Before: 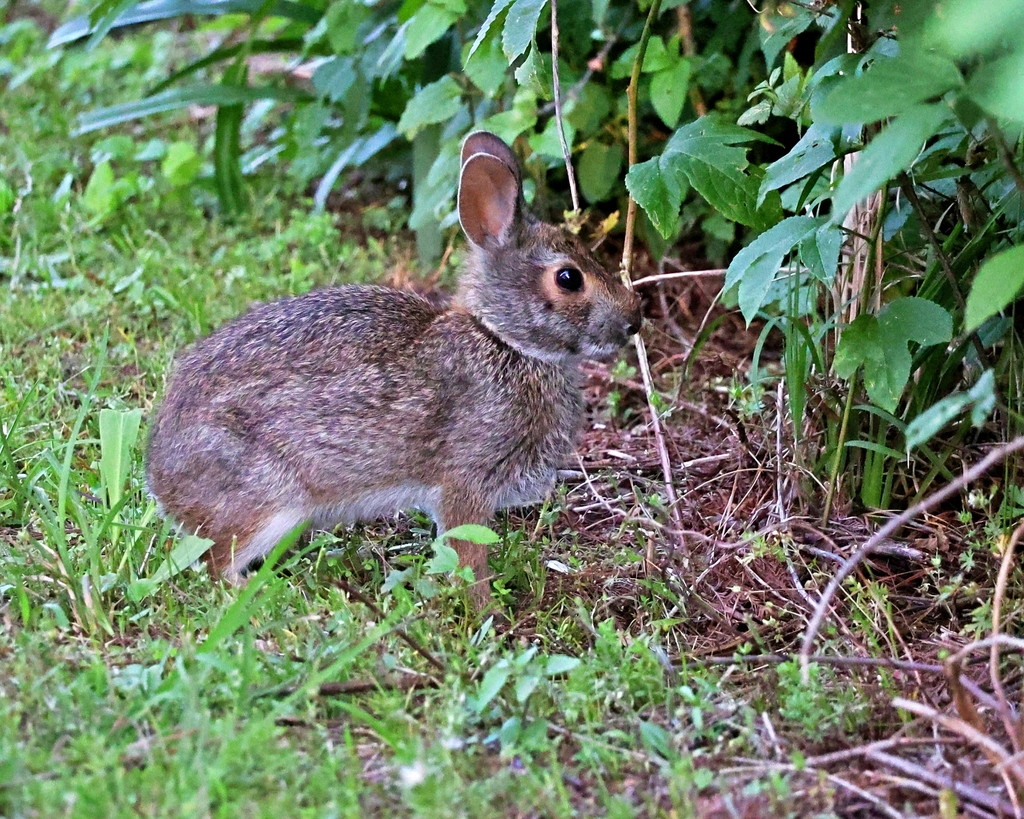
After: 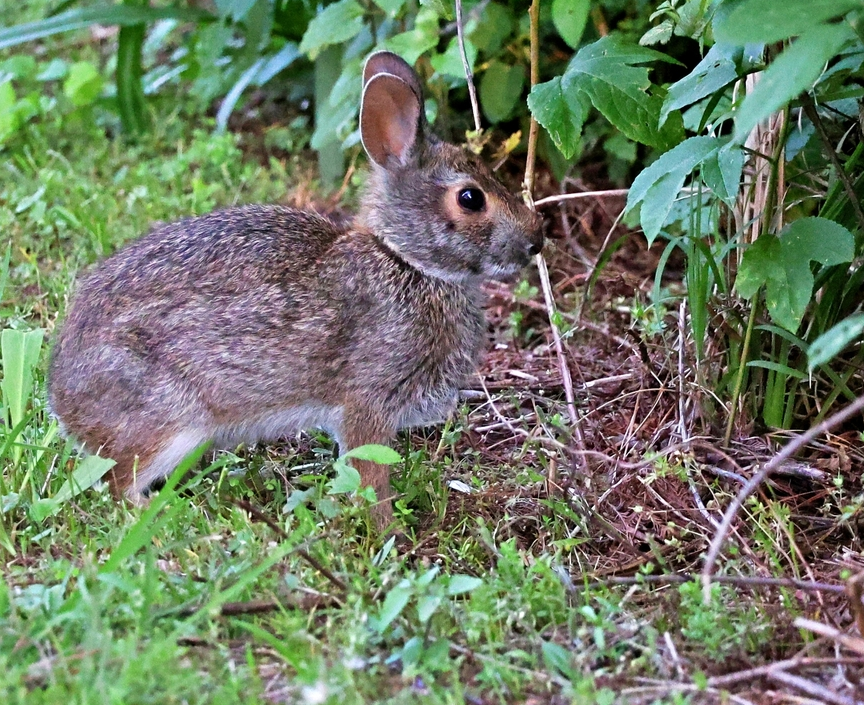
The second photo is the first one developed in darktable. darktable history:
crop and rotate: left 9.665%, top 9.77%, right 5.936%, bottom 4.045%
